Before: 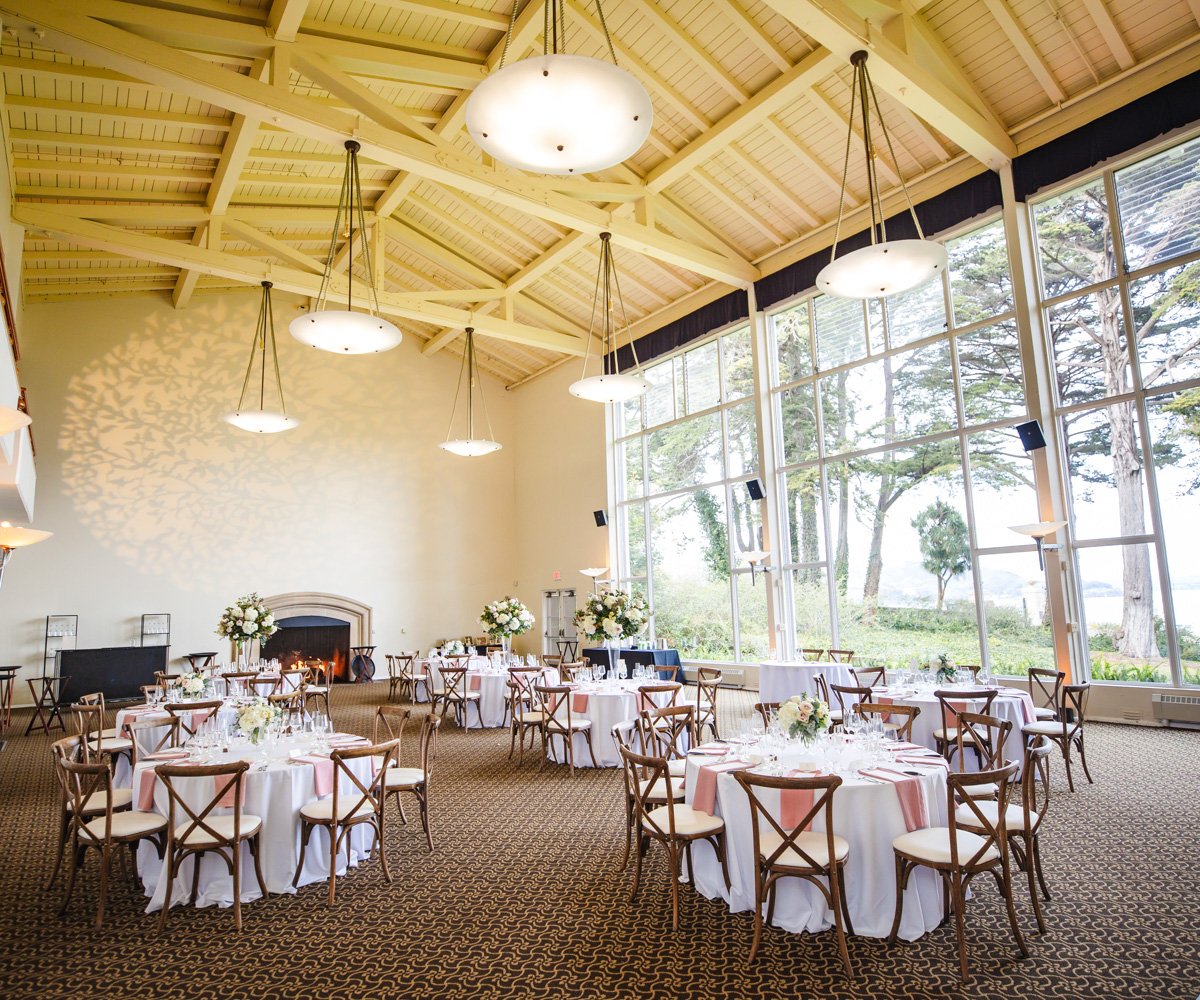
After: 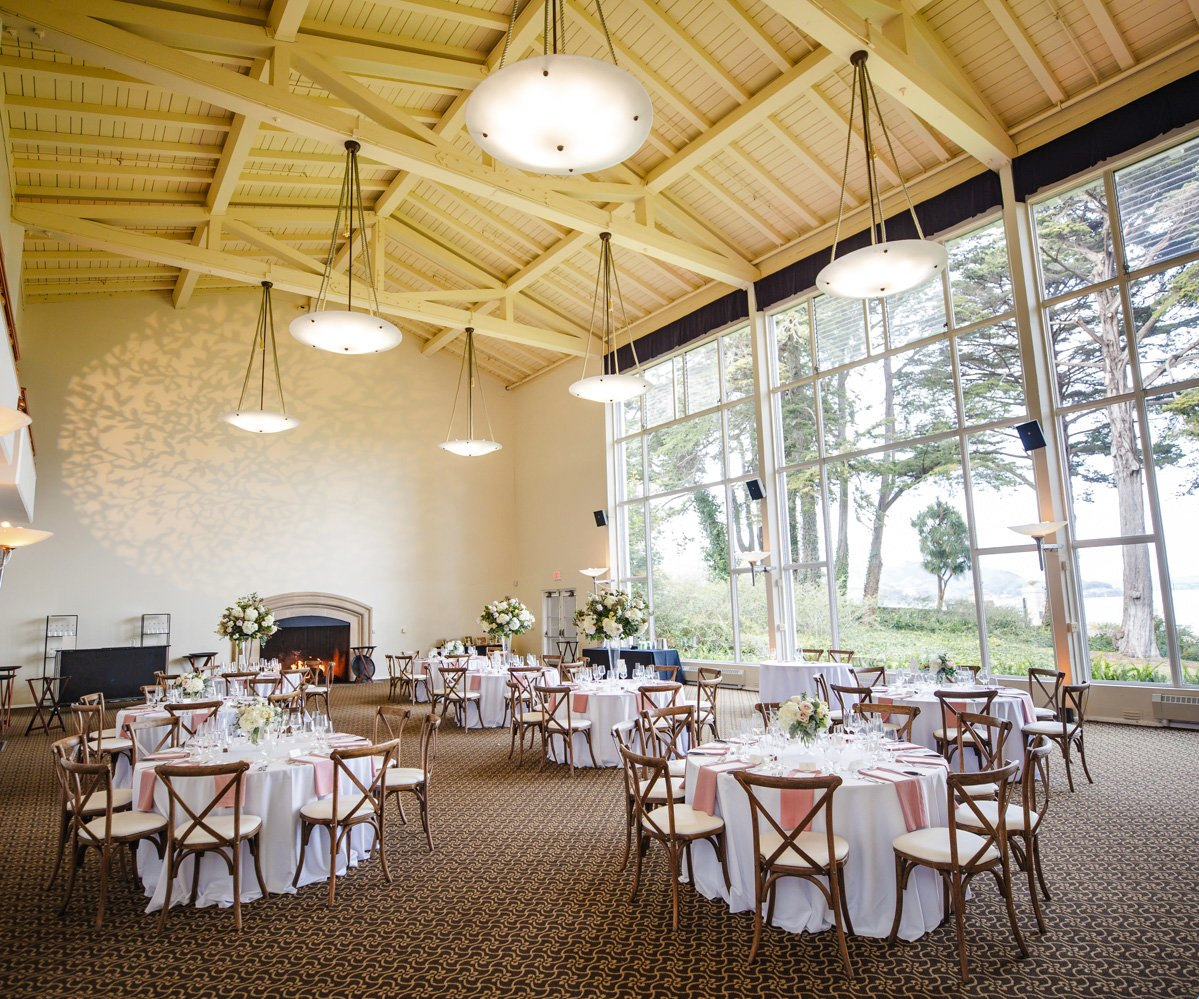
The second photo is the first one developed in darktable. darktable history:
base curve: curves: ch0 [(0, 0) (0.74, 0.67) (1, 1)]
